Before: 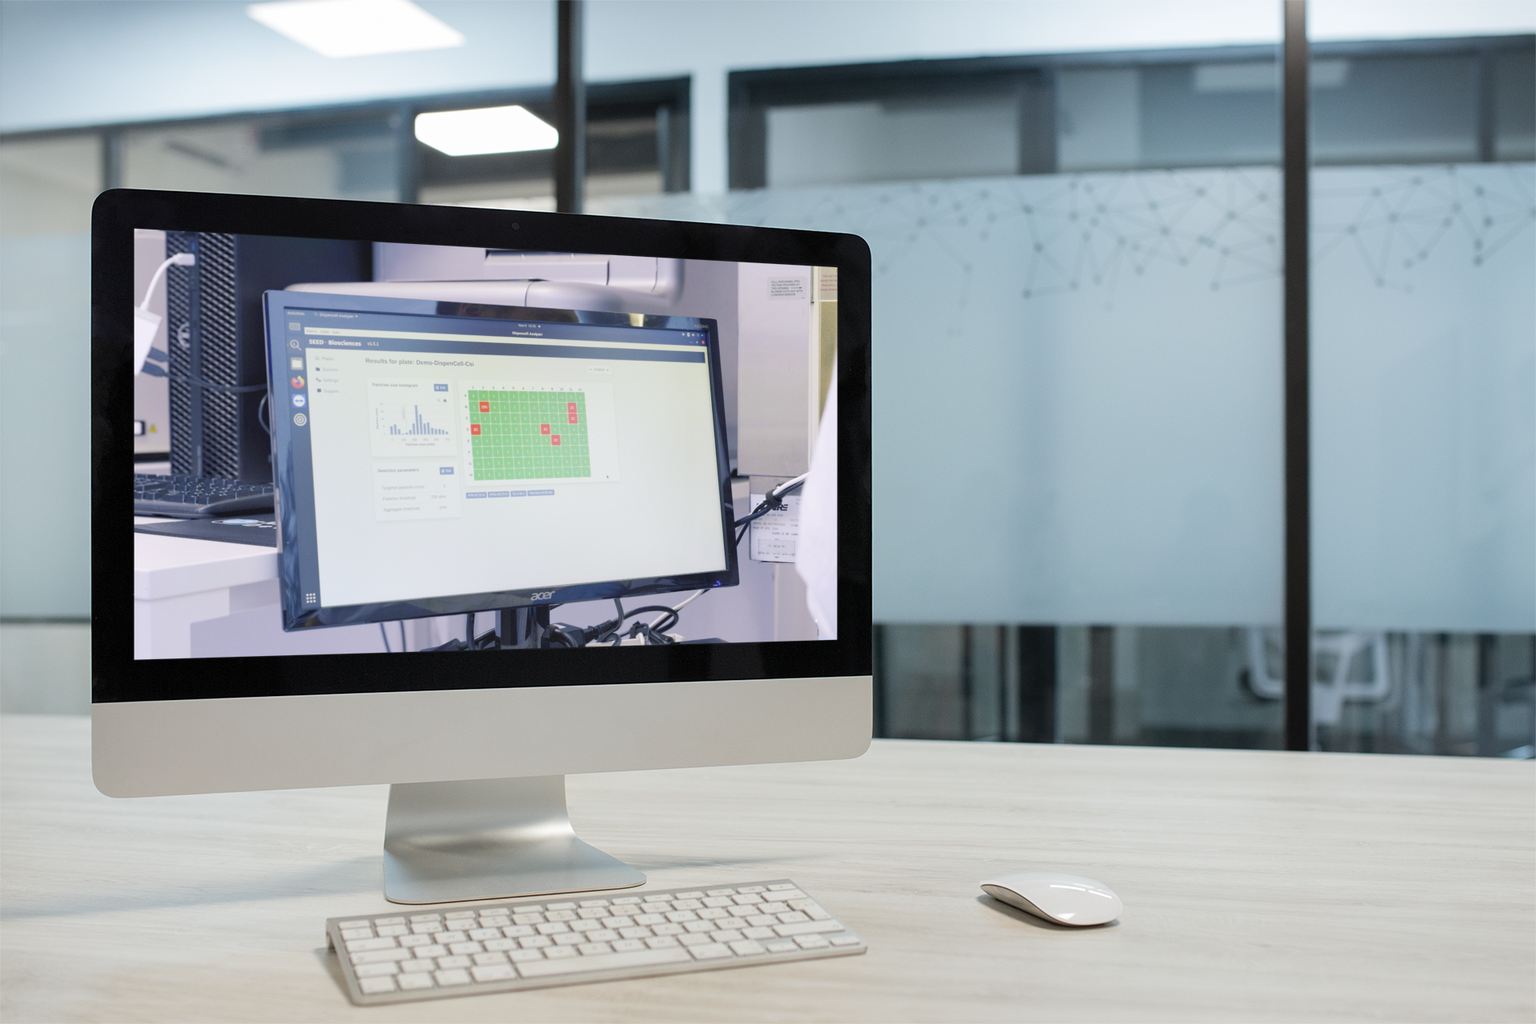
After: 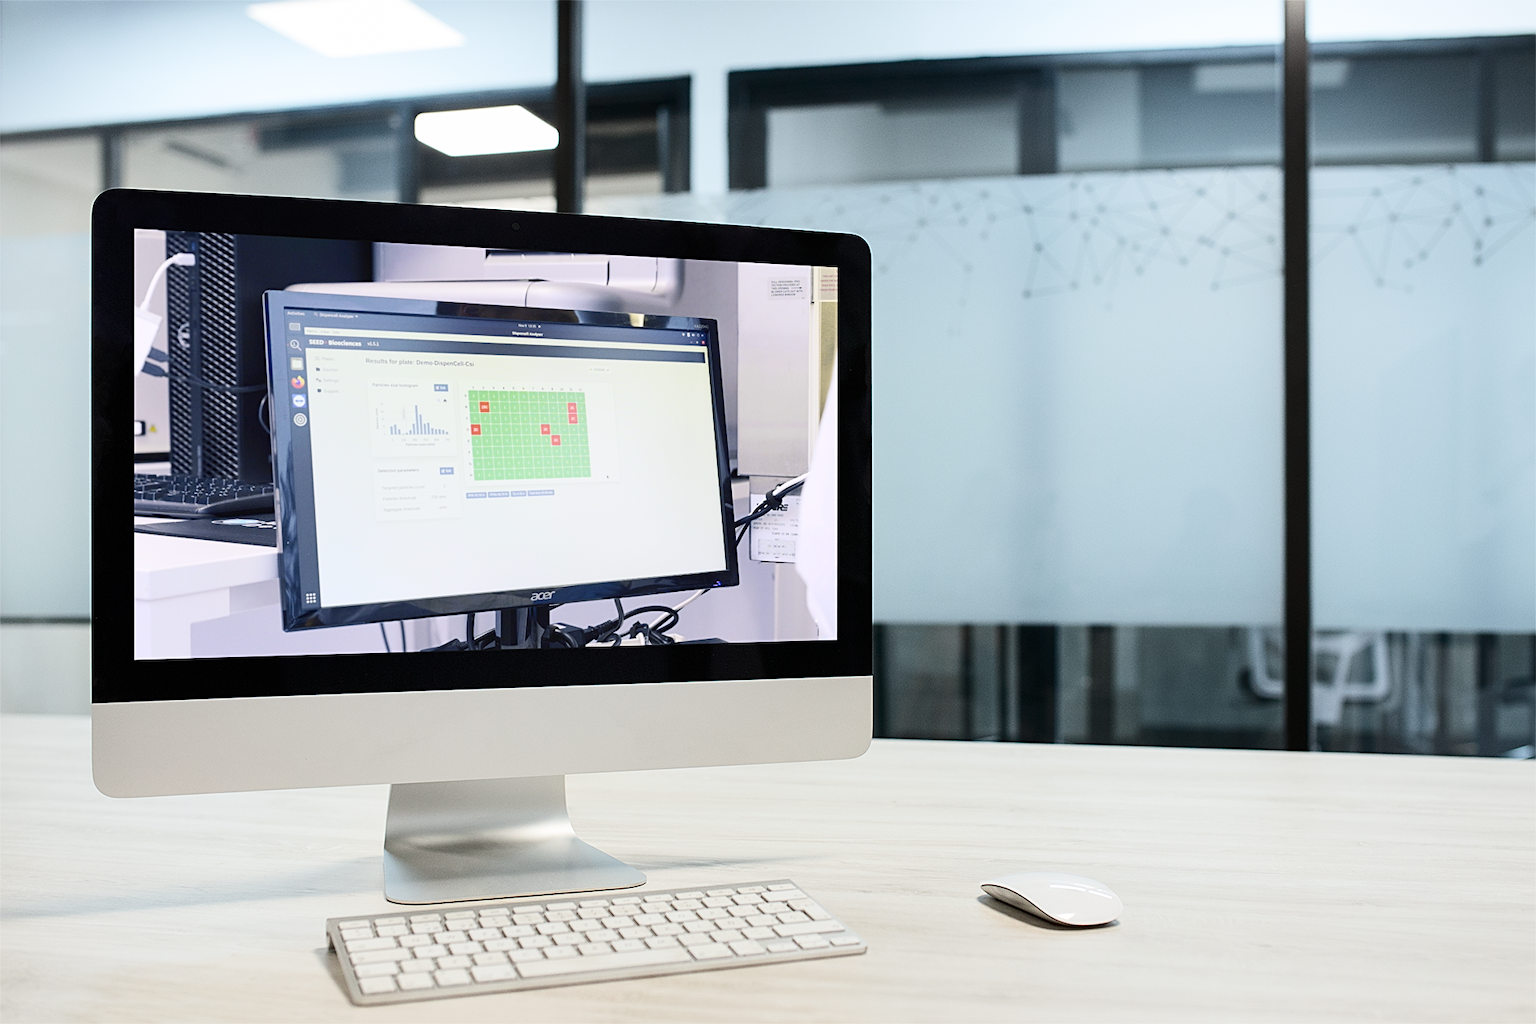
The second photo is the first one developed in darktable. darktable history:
sharpen: on, module defaults
exposure: compensate exposure bias true, compensate highlight preservation false
contrast brightness saturation: contrast 0.273
